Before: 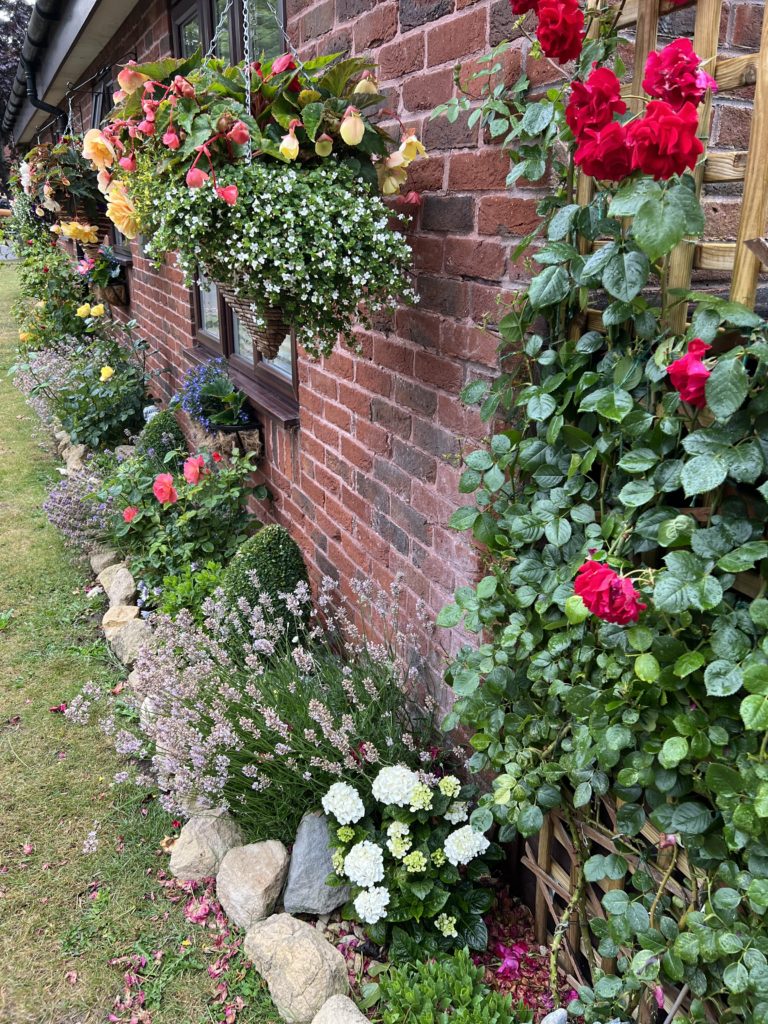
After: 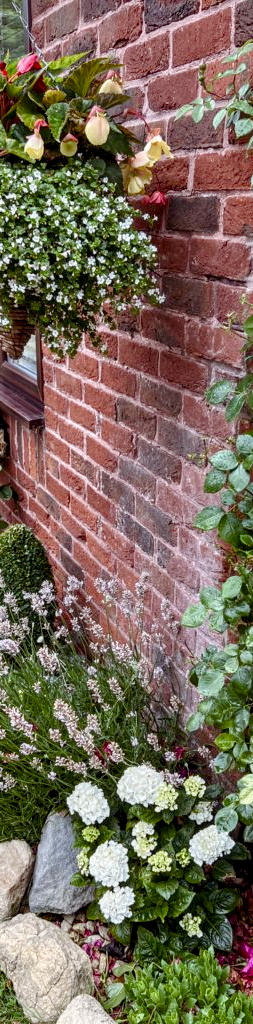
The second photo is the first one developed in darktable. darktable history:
local contrast: detail 150%
crop: left 33.308%, right 33.699%
color balance rgb: shadows lift › chroma 4.435%, shadows lift › hue 24.2°, highlights gain › chroma 0.202%, highlights gain › hue 332.19°, linear chroma grading › global chroma 14.431%, perceptual saturation grading › global saturation 20%, perceptual saturation grading › highlights -50.586%, perceptual saturation grading › shadows 30.208%, global vibrance -16.925%, contrast -6.304%
